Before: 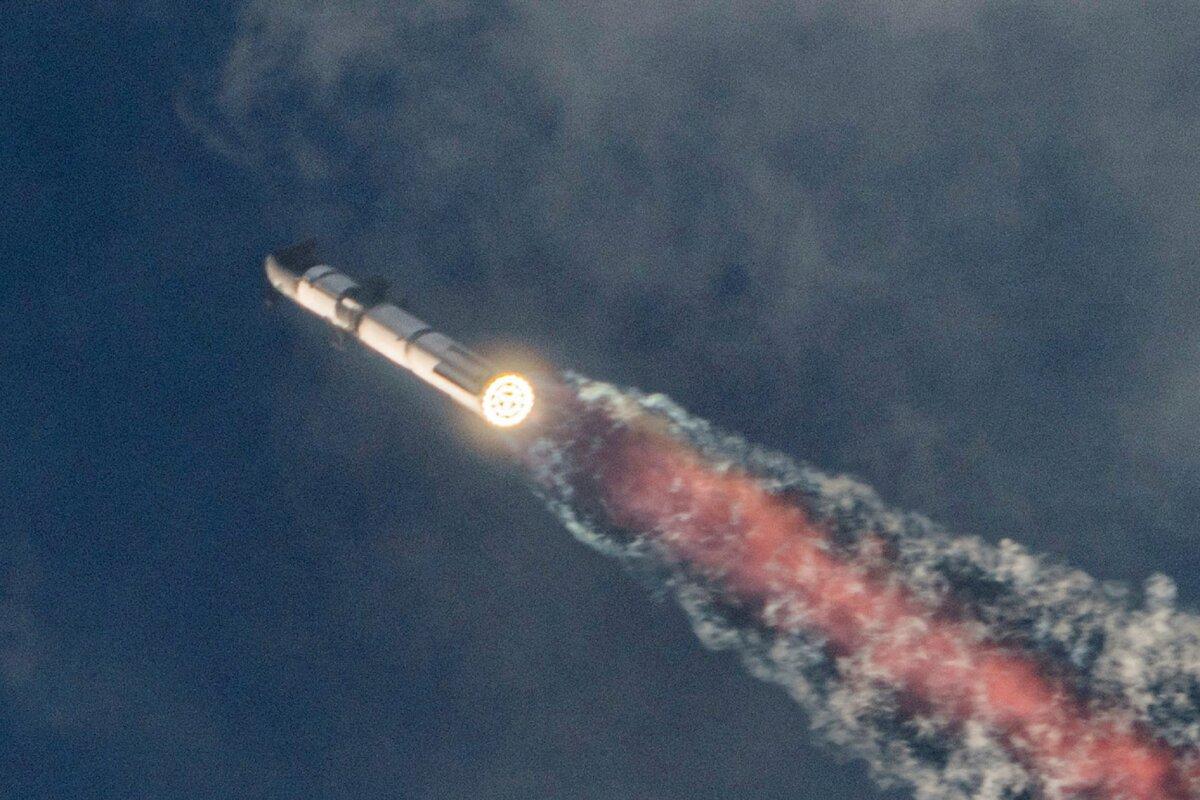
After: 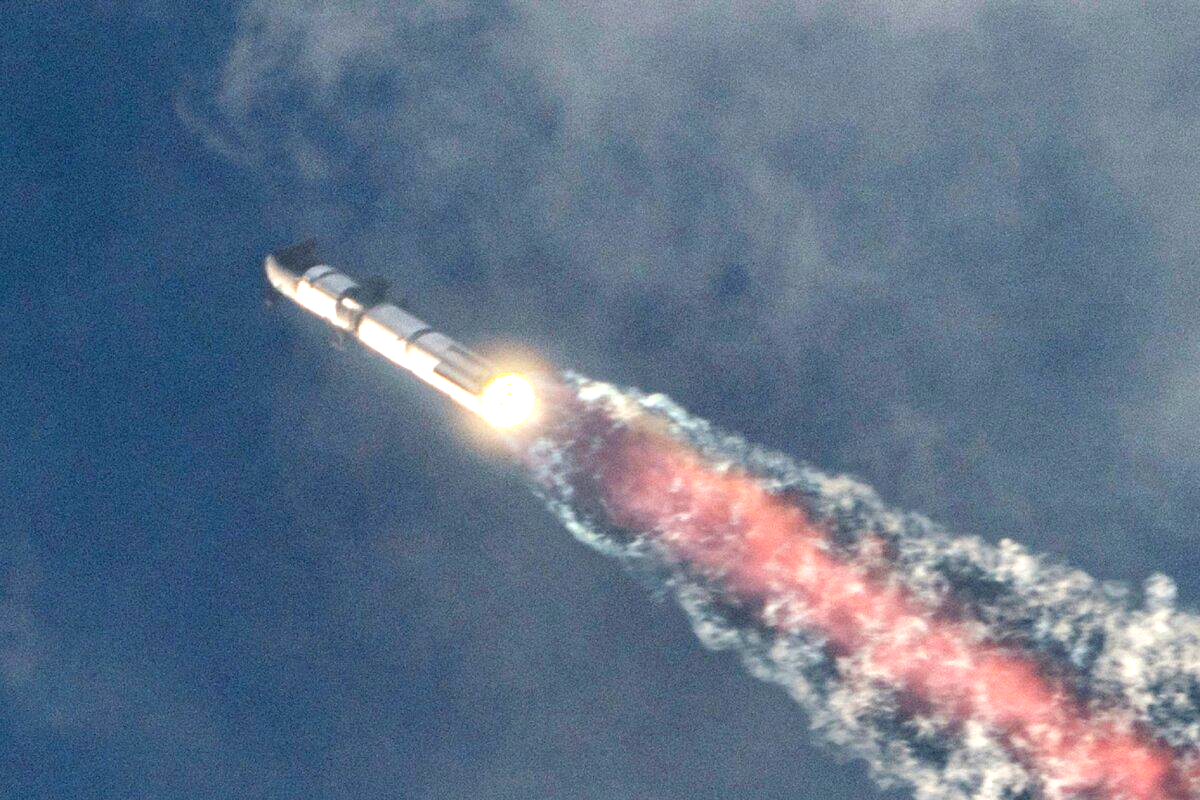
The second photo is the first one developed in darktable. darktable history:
exposure: black level correction 0, exposure 1.104 EV, compensate highlight preservation false
